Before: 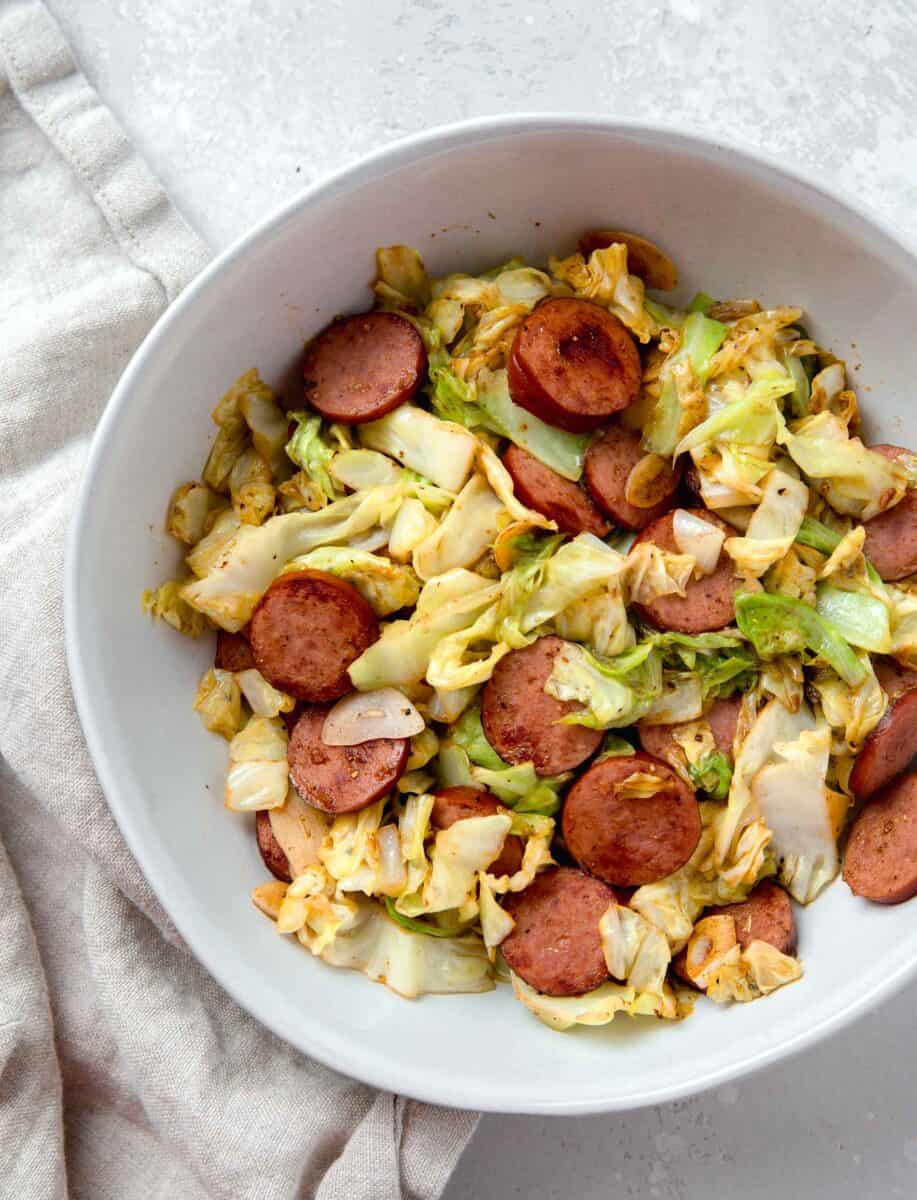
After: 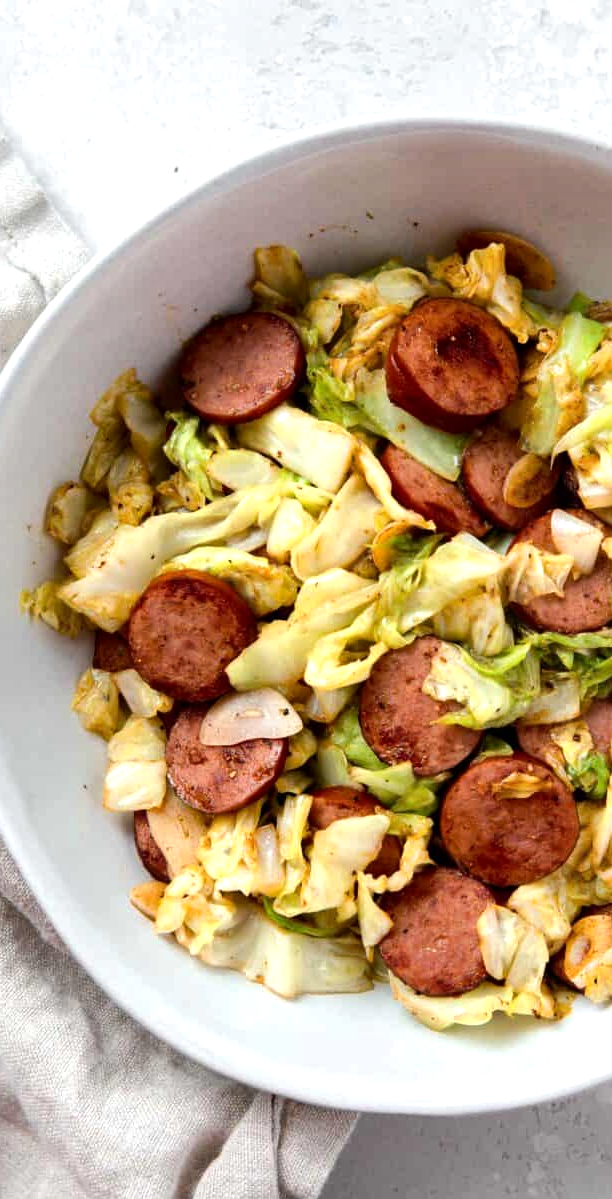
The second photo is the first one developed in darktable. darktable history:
crop and rotate: left 13.376%, right 19.872%
exposure: exposure -0.062 EV, compensate highlight preservation false
tone equalizer: -8 EV -0.42 EV, -7 EV -0.38 EV, -6 EV -0.362 EV, -5 EV -0.223 EV, -3 EV 0.212 EV, -2 EV 0.324 EV, -1 EV 0.37 EV, +0 EV 0.438 EV, edges refinement/feathering 500, mask exposure compensation -1.57 EV, preserve details no
local contrast: mode bilateral grid, contrast 19, coarseness 50, detail 120%, midtone range 0.2
